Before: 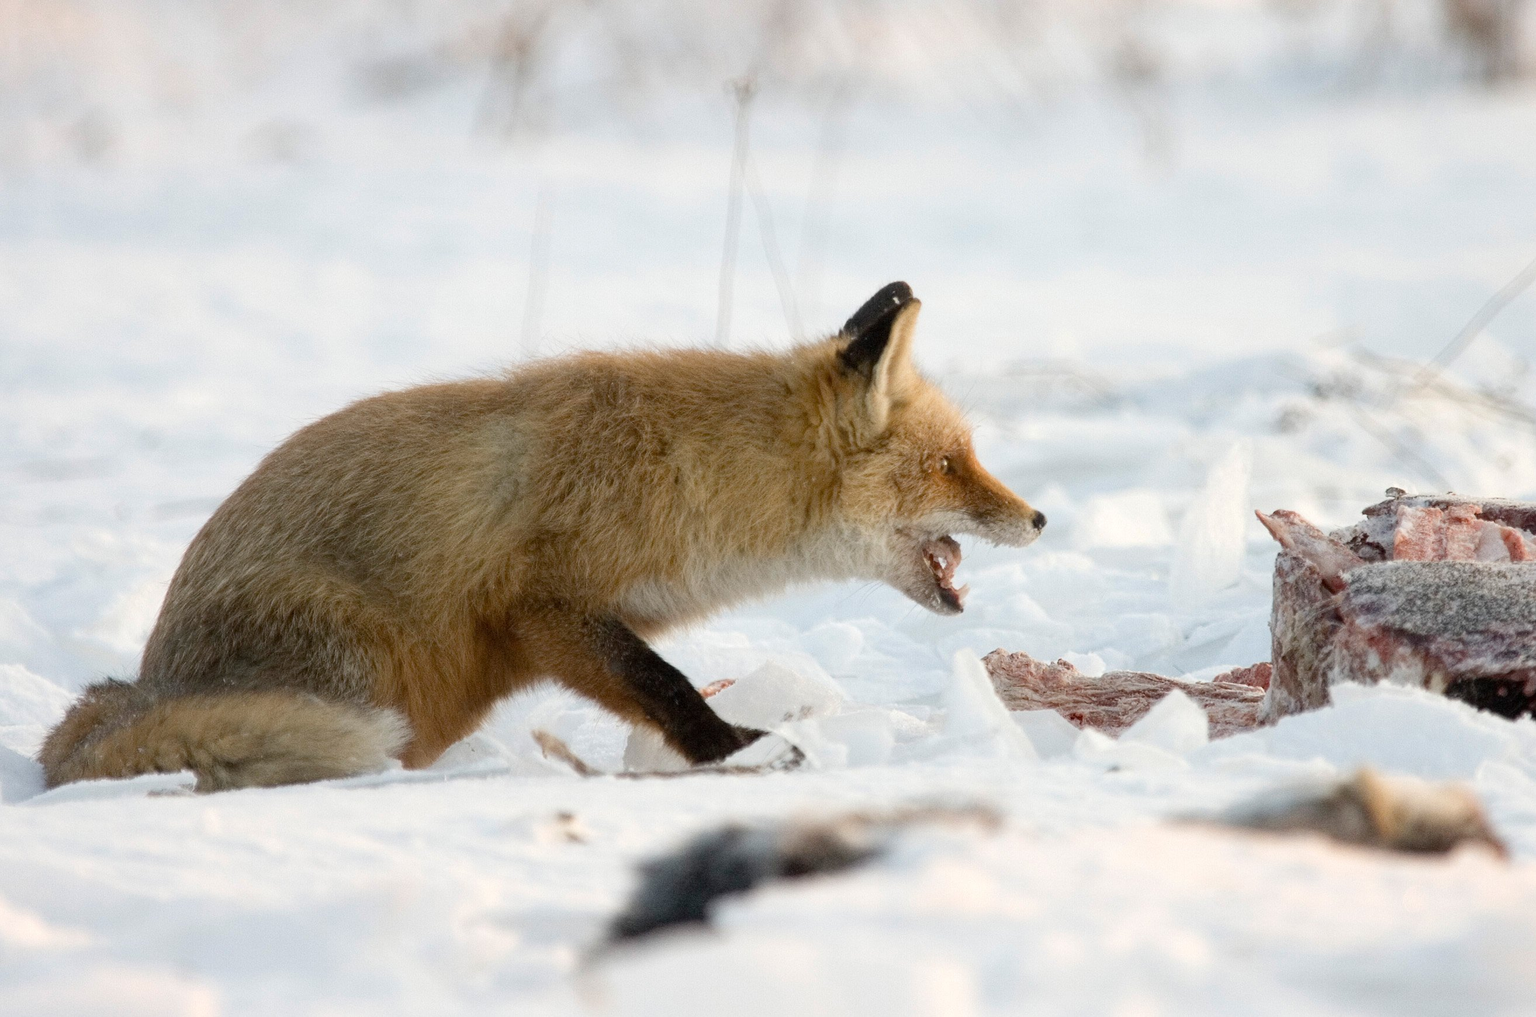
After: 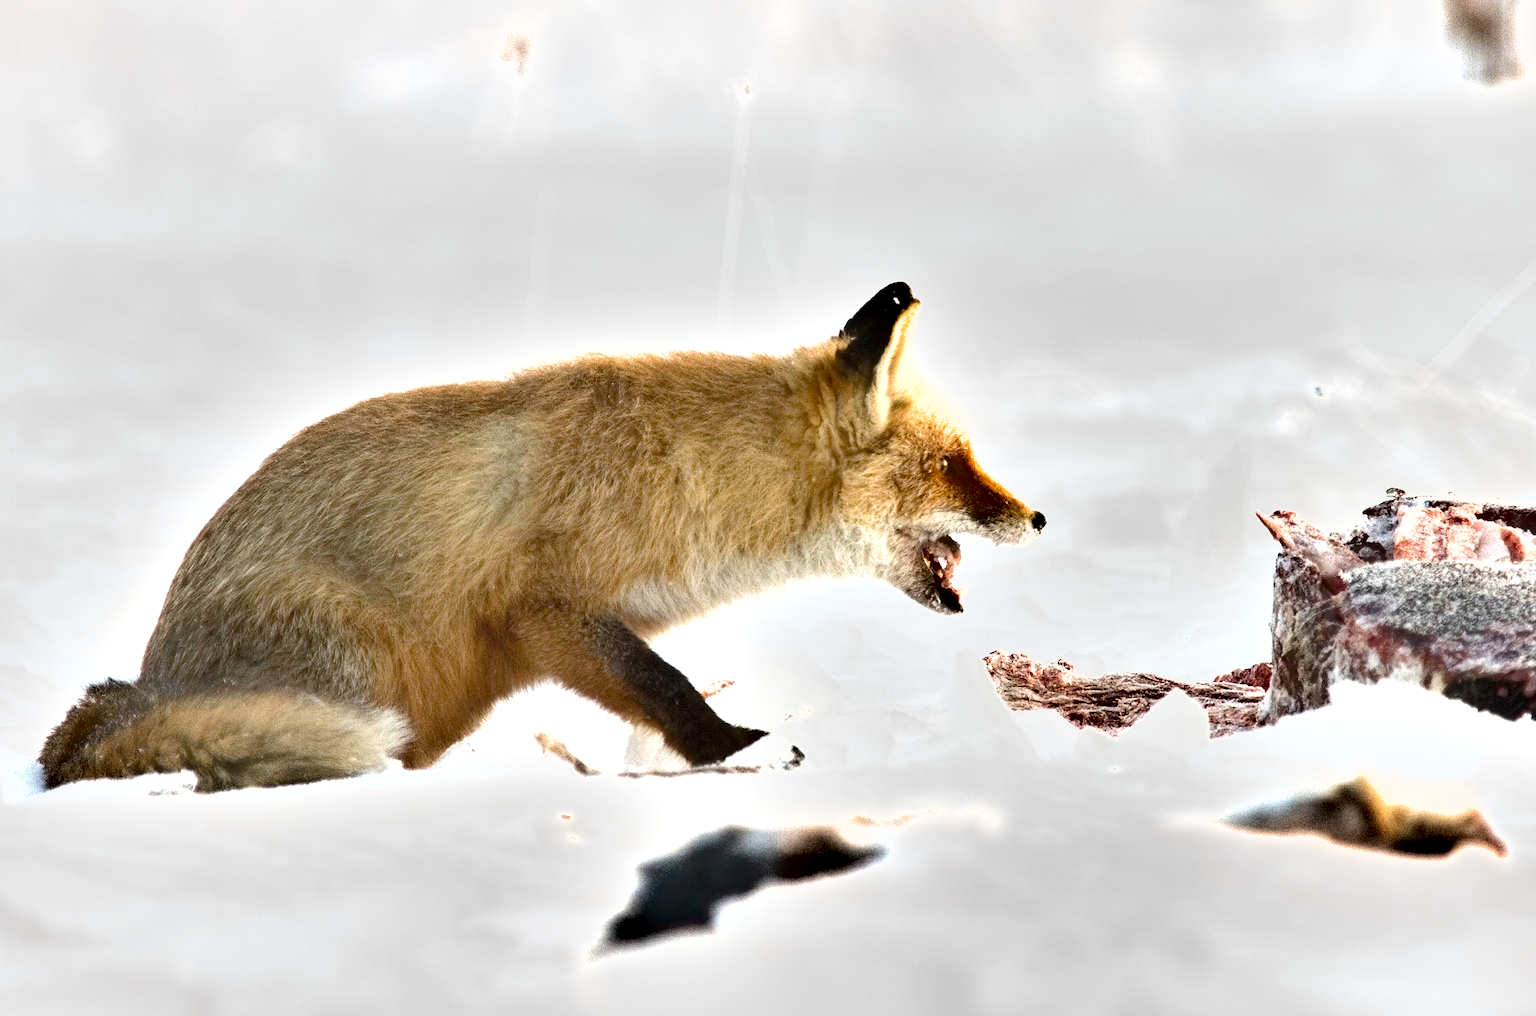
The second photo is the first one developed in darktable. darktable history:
shadows and highlights: soften with gaussian
exposure: black level correction 0, exposure 1.199 EV, compensate highlight preservation false
